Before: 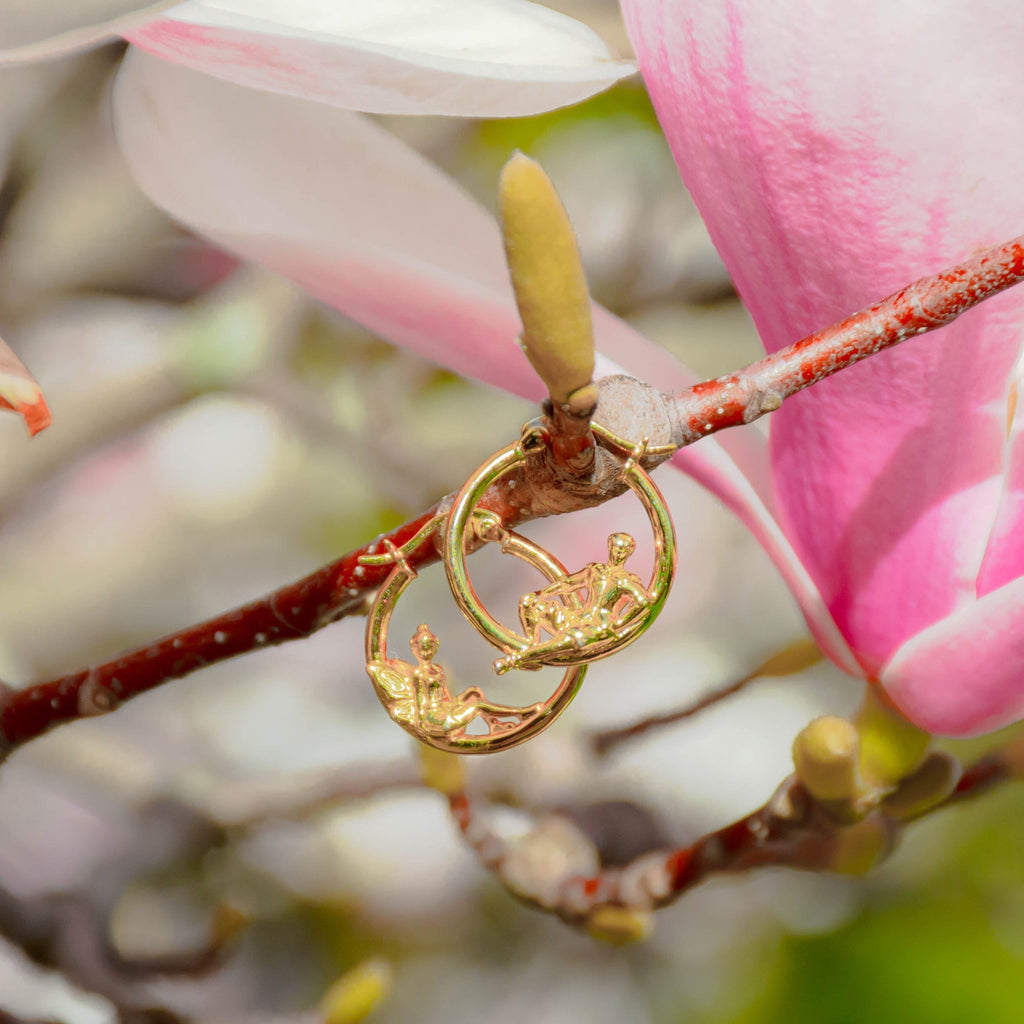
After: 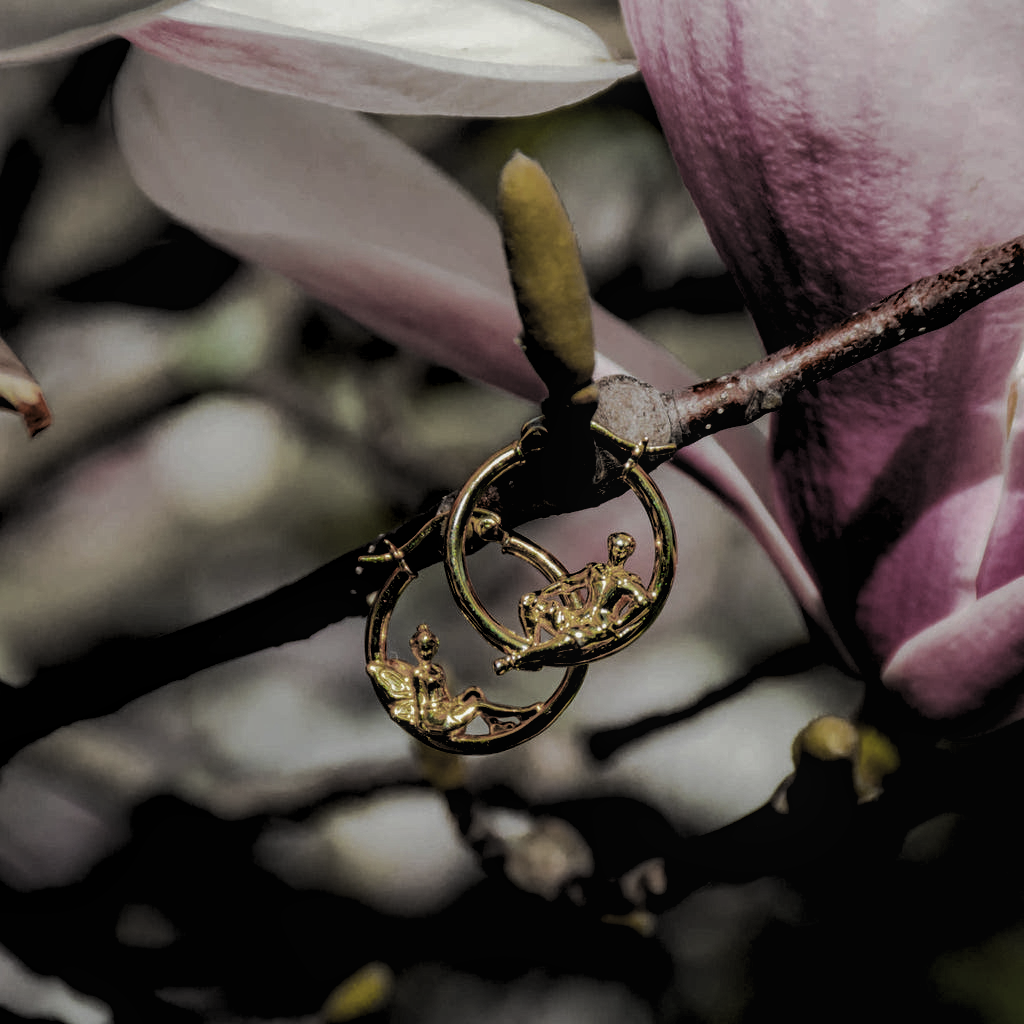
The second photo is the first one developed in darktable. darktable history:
local contrast: detail 110%
levels: levels [0.514, 0.759, 1]
